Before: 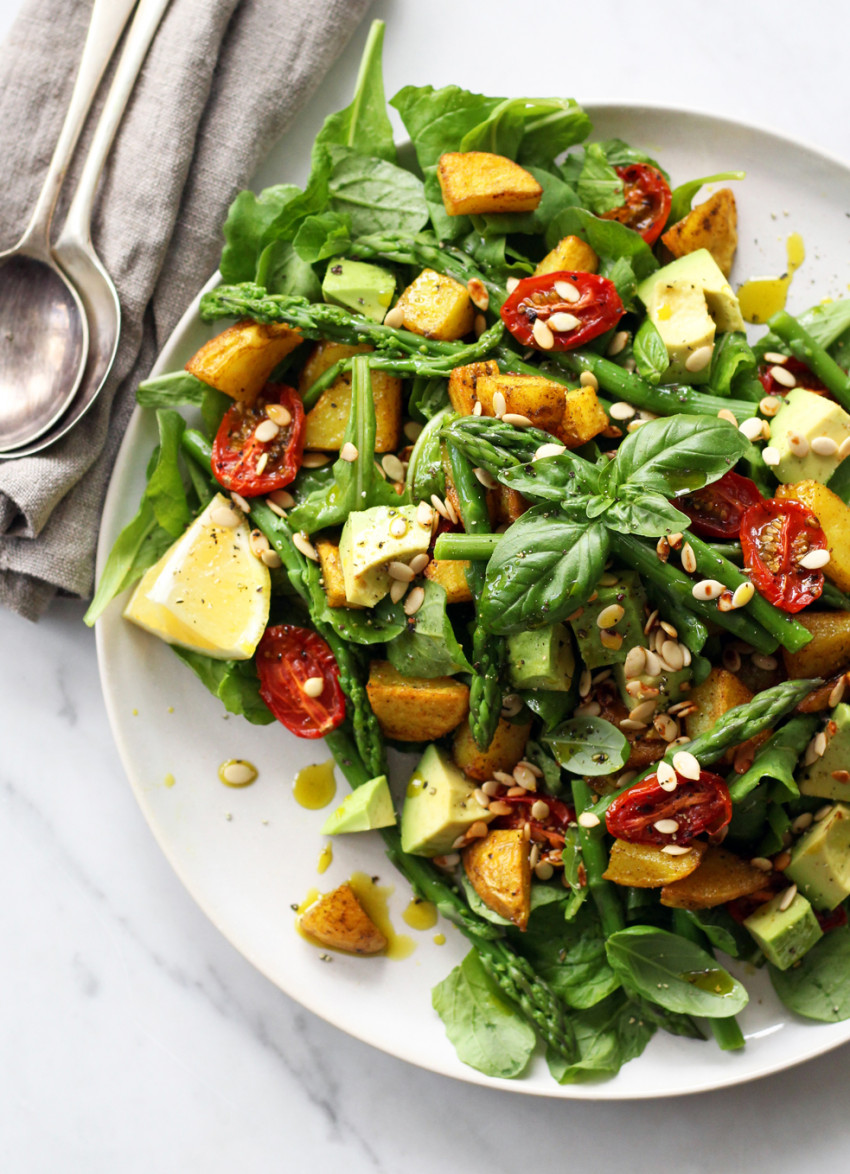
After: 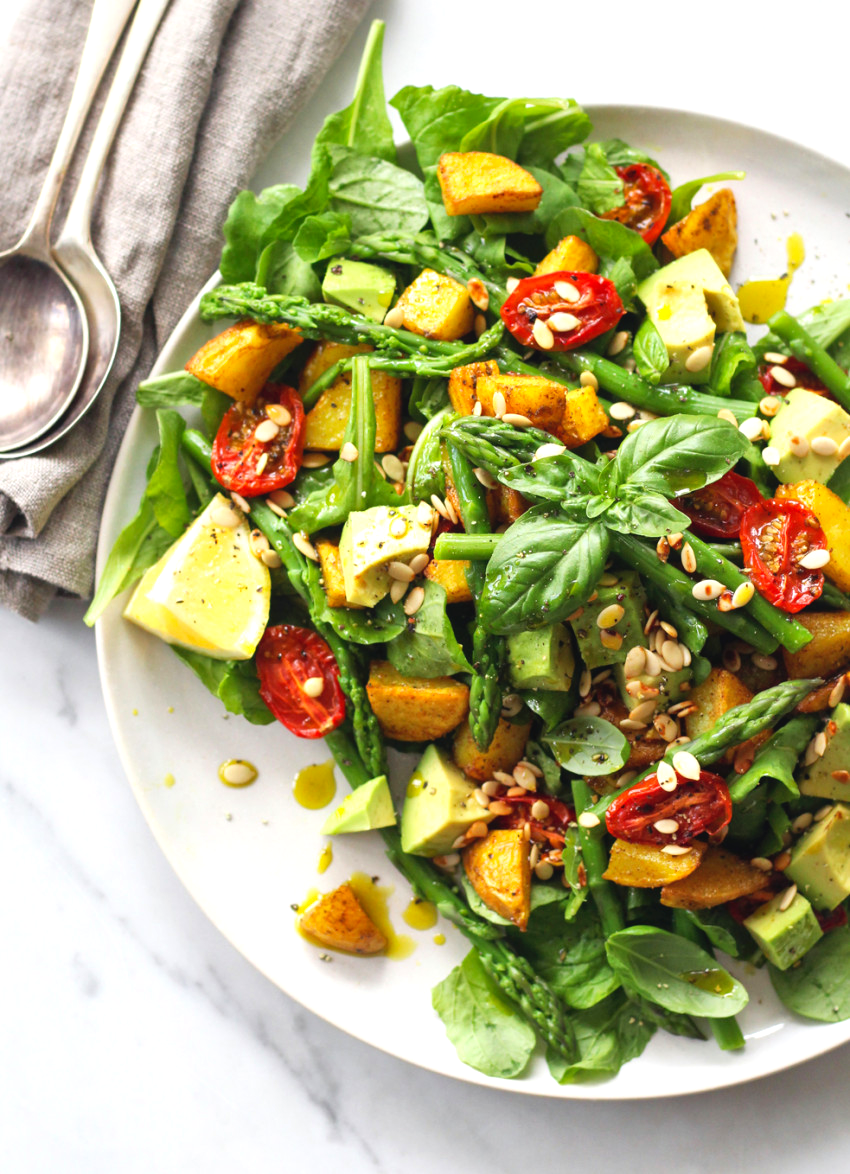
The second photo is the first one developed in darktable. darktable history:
exposure: black level correction 0, exposure 0.398 EV, compensate highlight preservation false
contrast brightness saturation: contrast -0.09, brightness 0.052, saturation 0.083
local contrast: mode bilateral grid, contrast 21, coarseness 51, detail 129%, midtone range 0.2
